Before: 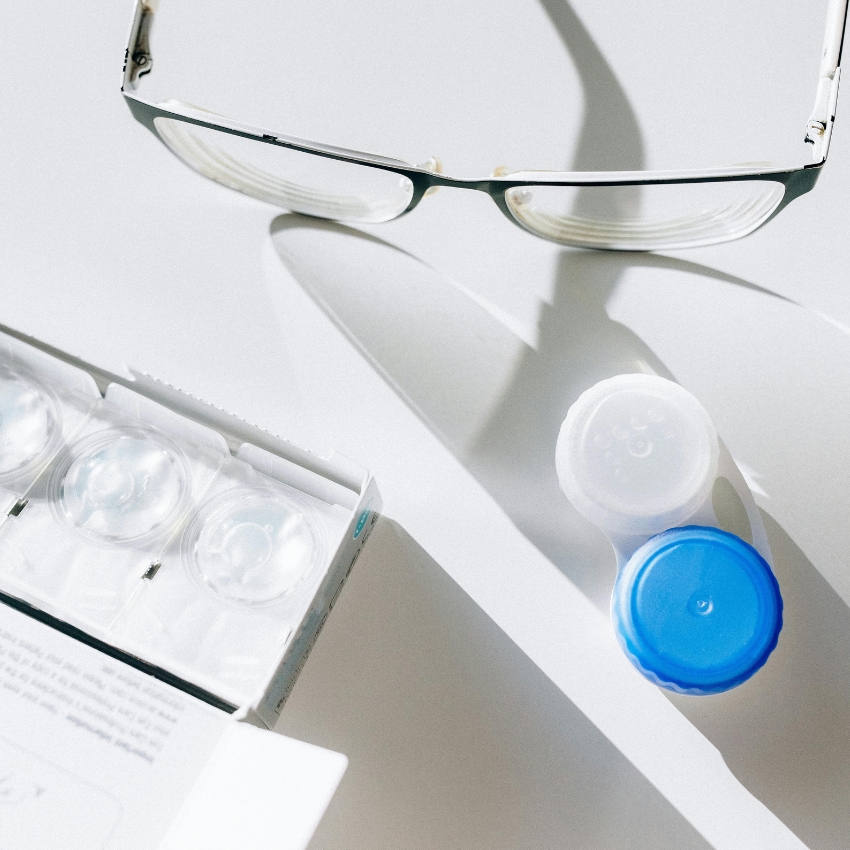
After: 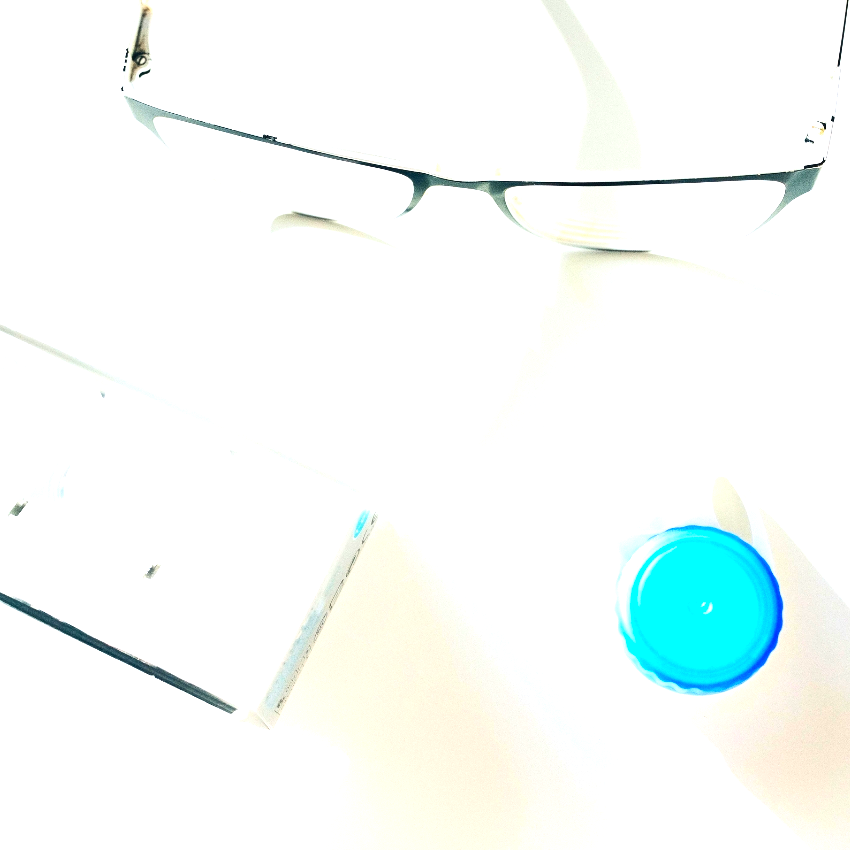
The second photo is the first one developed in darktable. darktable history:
contrast brightness saturation: contrast 0.2, brightness 0.16, saturation 0.22
exposure: black level correction 0, exposure 1.675 EV, compensate exposure bias true, compensate highlight preservation false
